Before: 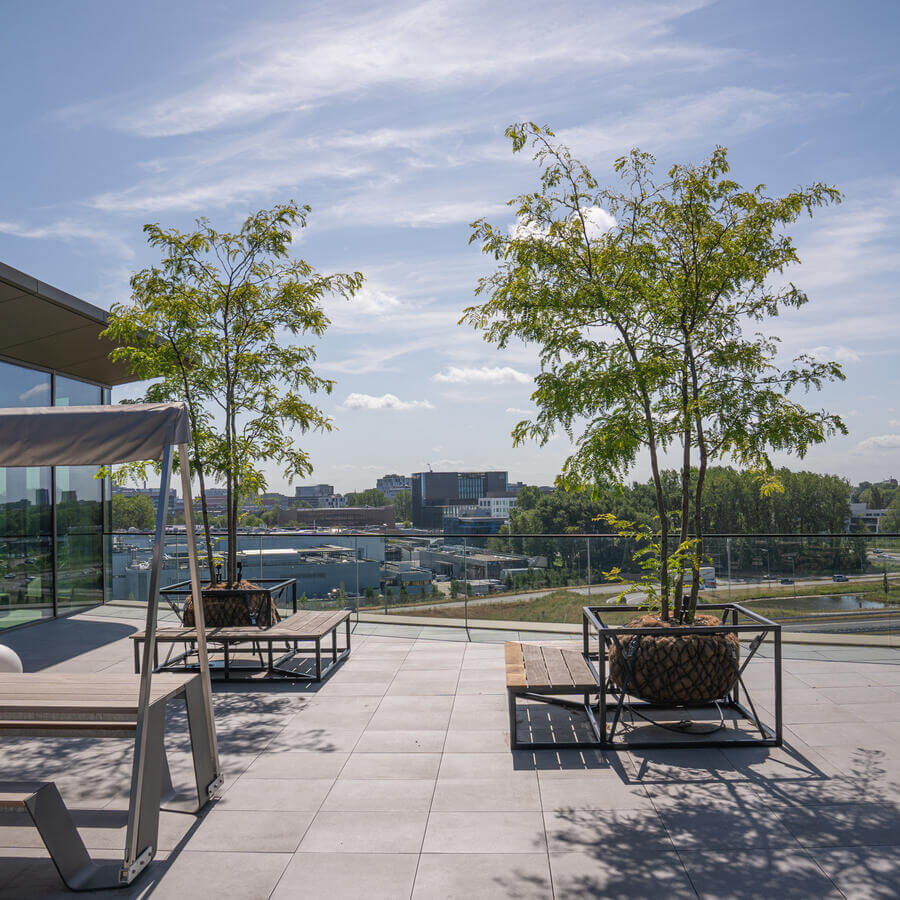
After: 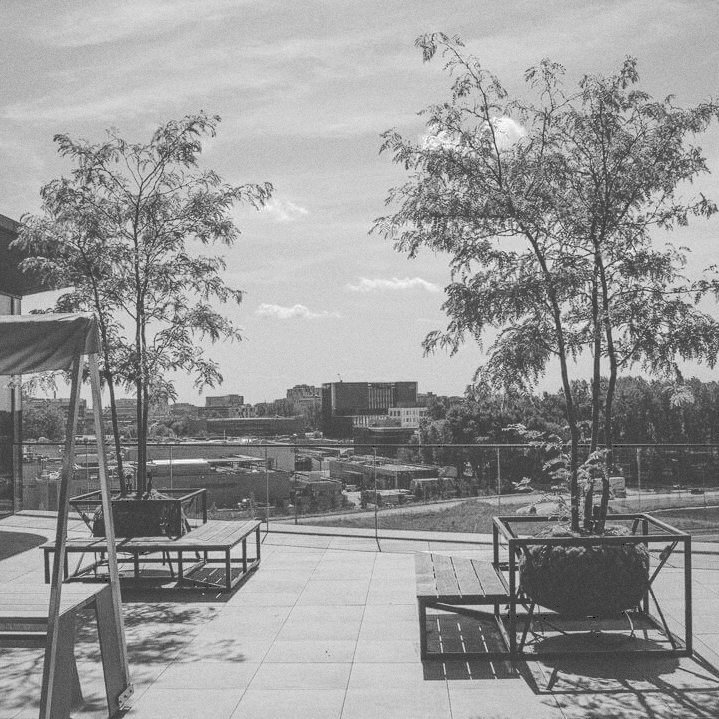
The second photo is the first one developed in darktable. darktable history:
tone curve: curves: ch0 [(0, 0) (0.003, 0.272) (0.011, 0.275) (0.025, 0.275) (0.044, 0.278) (0.069, 0.282) (0.1, 0.284) (0.136, 0.287) (0.177, 0.294) (0.224, 0.314) (0.277, 0.347) (0.335, 0.403) (0.399, 0.473) (0.468, 0.552) (0.543, 0.622) (0.623, 0.69) (0.709, 0.756) (0.801, 0.818) (0.898, 0.865) (1, 1)], preserve colors none
crop and rotate: left 10.071%, top 10.071%, right 10.02%, bottom 10.02%
monochrome: on, module defaults
grain: strength 26%
